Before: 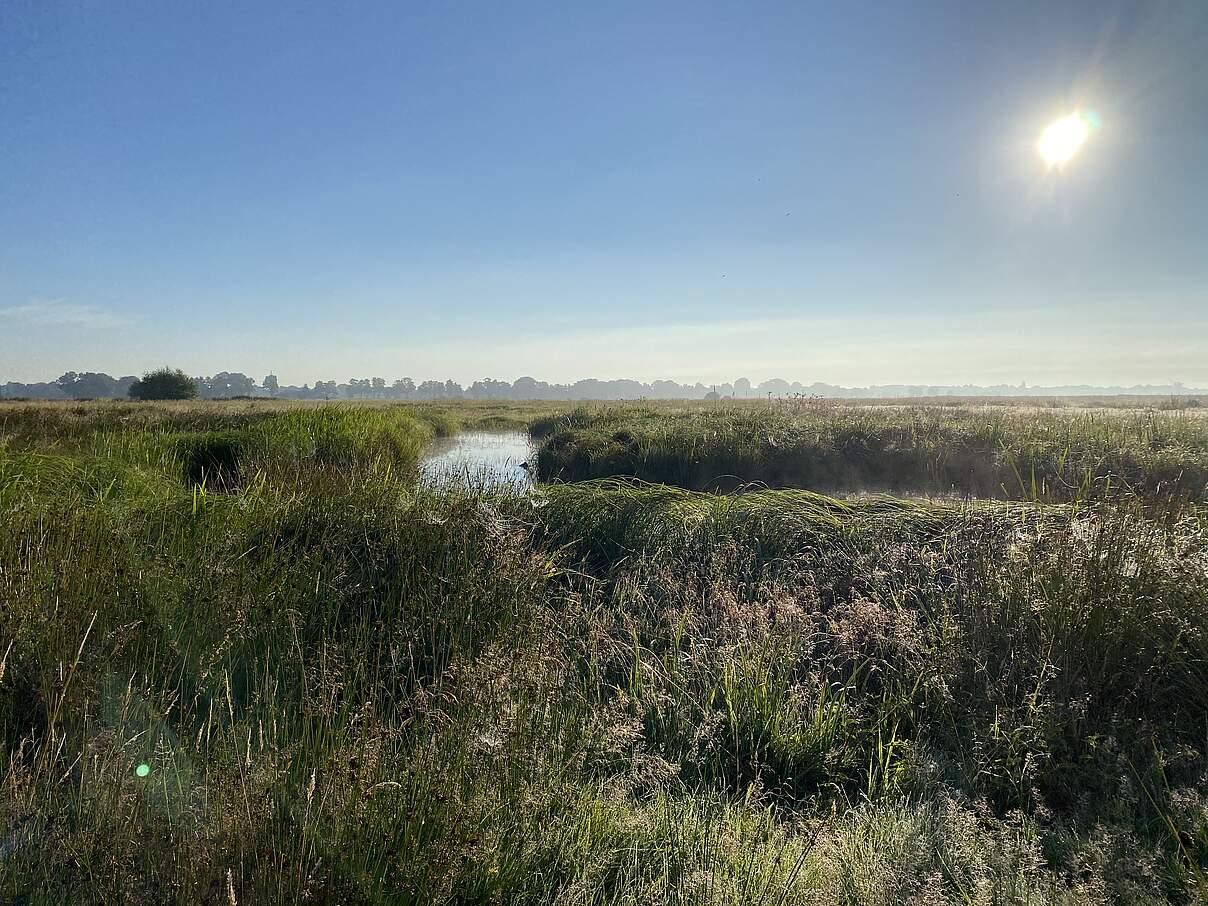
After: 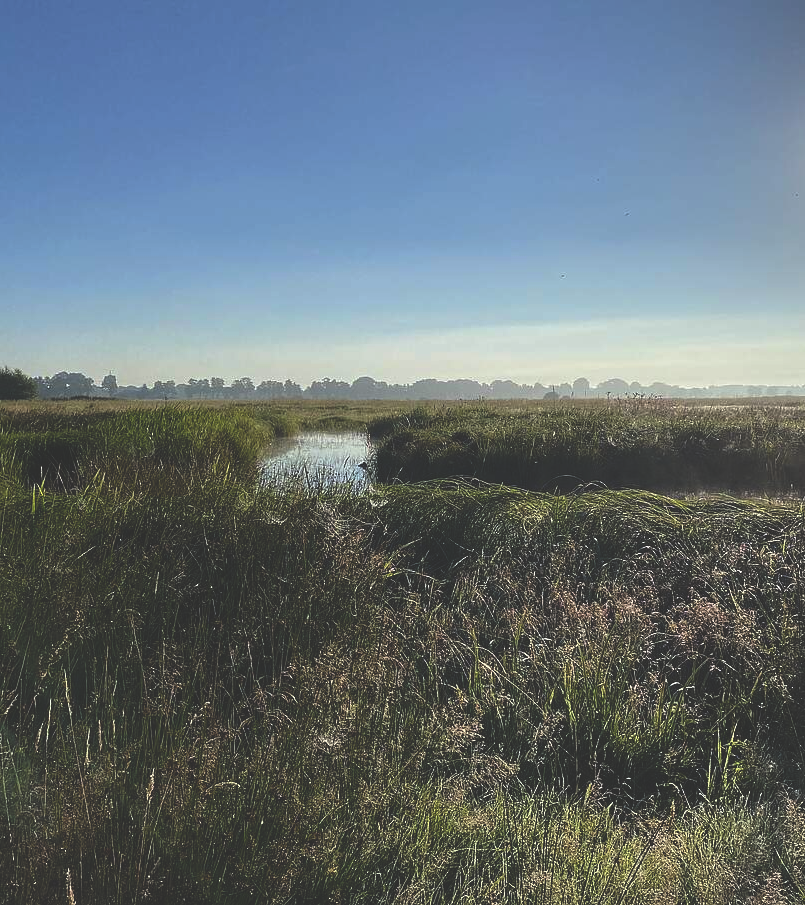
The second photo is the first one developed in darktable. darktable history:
crop and rotate: left 13.409%, right 19.924%
rgb curve: curves: ch0 [(0, 0.186) (0.314, 0.284) (0.775, 0.708) (1, 1)], compensate middle gray true, preserve colors none
